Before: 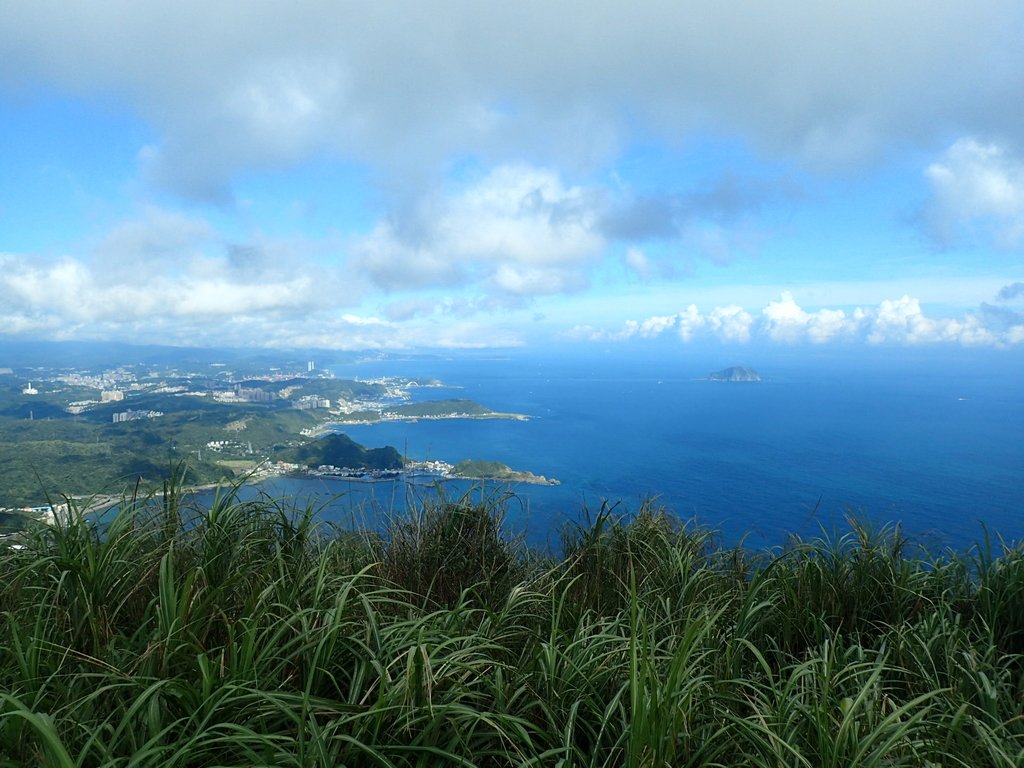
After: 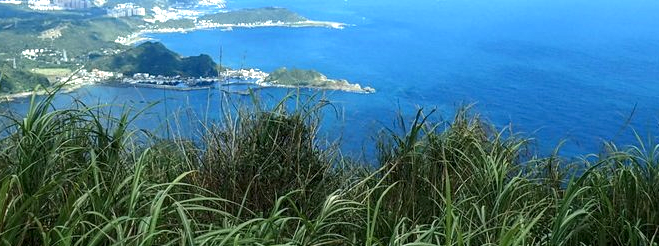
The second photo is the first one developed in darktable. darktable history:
exposure: black level correction 0, exposure 0.89 EV, compensate exposure bias true, compensate highlight preservation false
local contrast: on, module defaults
crop: left 18.075%, top 51.08%, right 17.472%, bottom 16.801%
